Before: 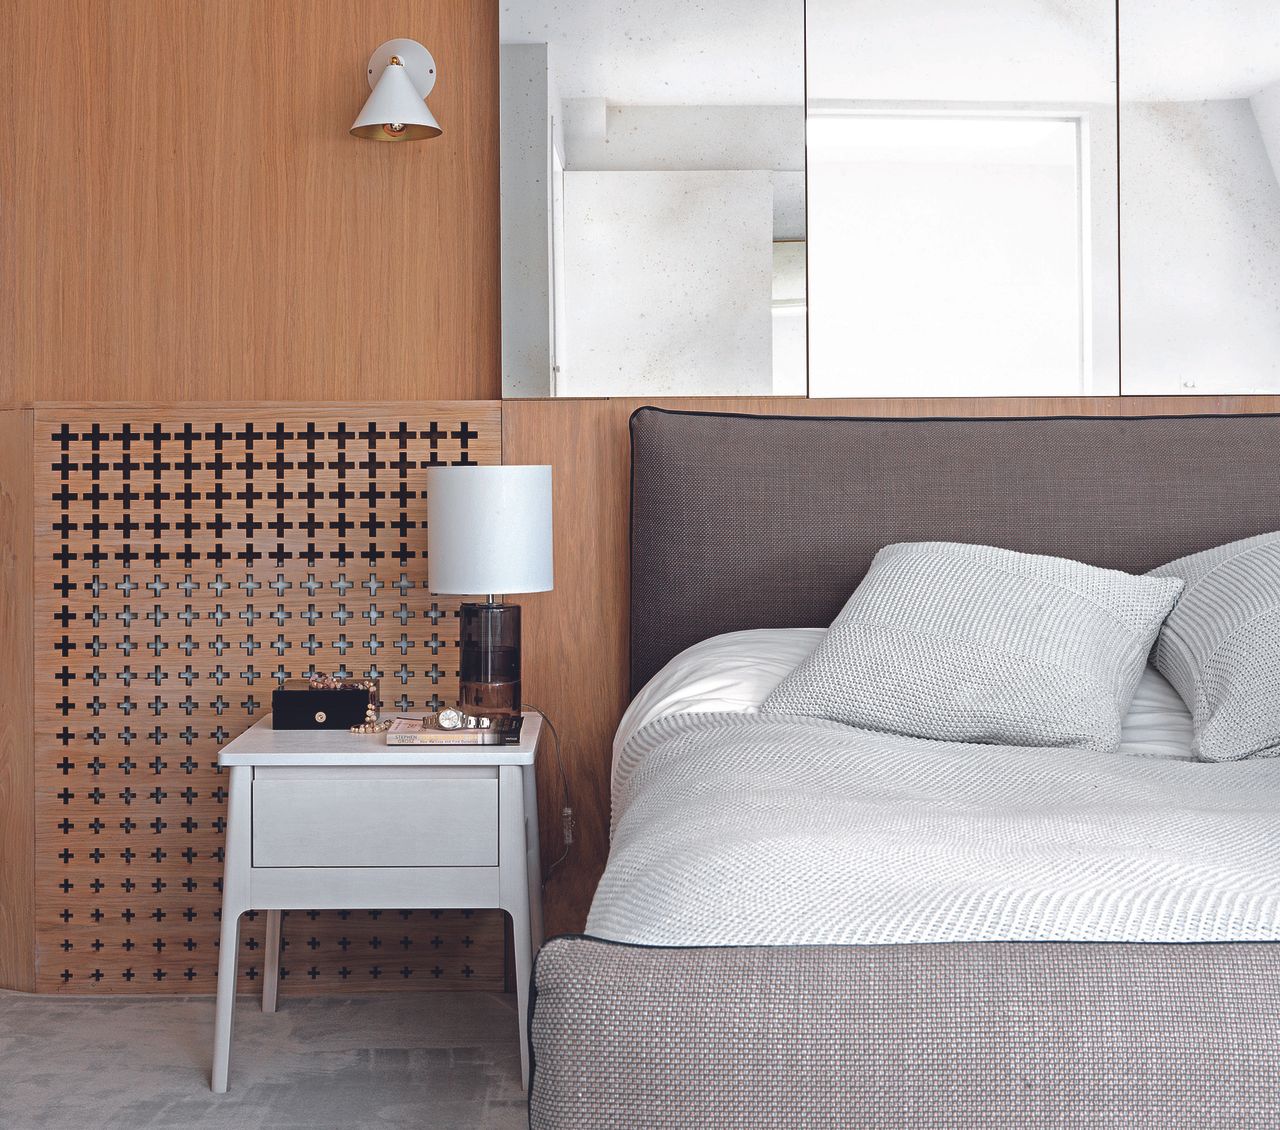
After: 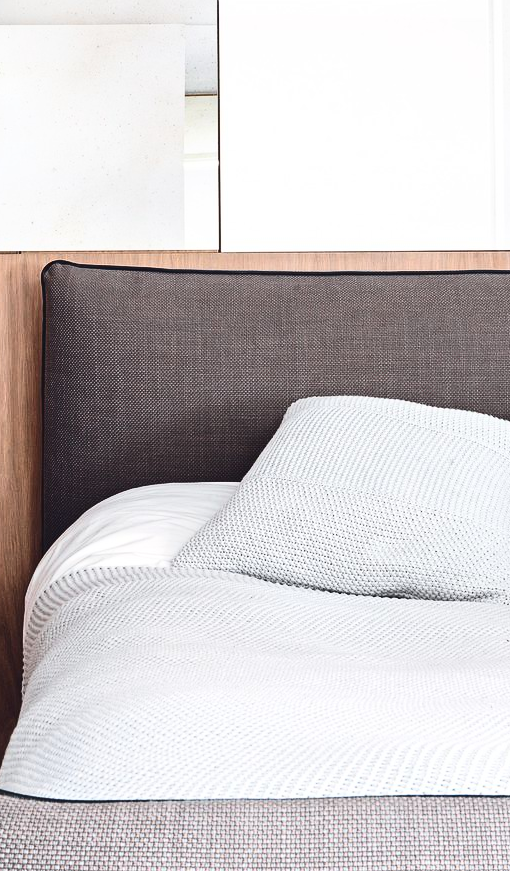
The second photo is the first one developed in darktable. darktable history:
contrast brightness saturation: contrast 0.386, brightness 0.101
crop: left 46.002%, top 12.986%, right 14.117%, bottom 9.857%
